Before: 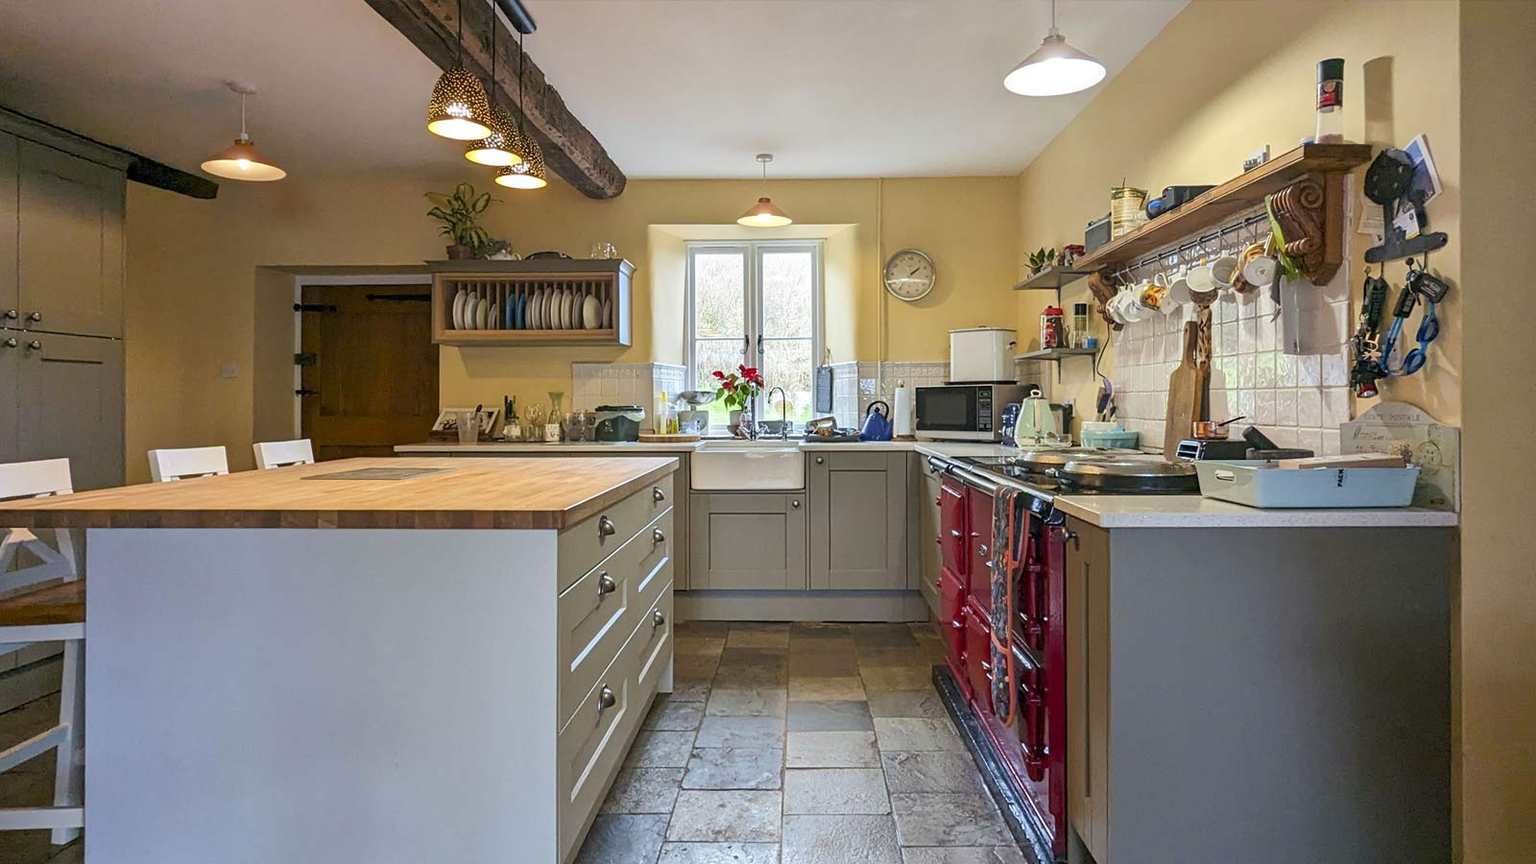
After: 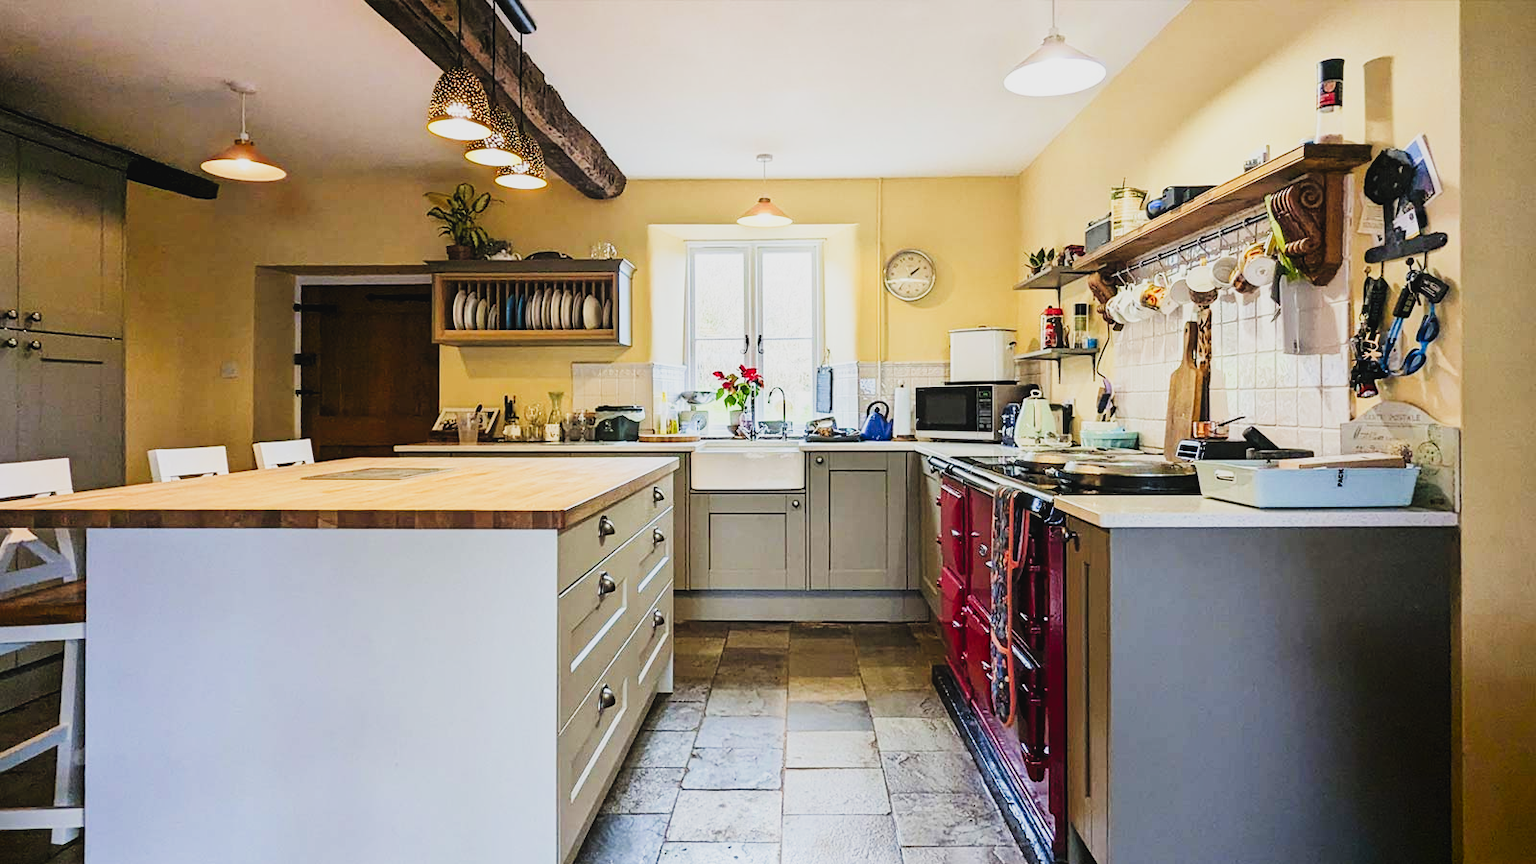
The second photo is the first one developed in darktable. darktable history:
shadows and highlights: shadows -70.44, highlights 34.49, soften with gaussian
tone curve: curves: ch0 [(0, 0.036) (0.037, 0.042) (0.184, 0.146) (0.438, 0.521) (0.54, 0.668) (0.698, 0.835) (0.856, 0.92) (1, 0.98)]; ch1 [(0, 0) (0.393, 0.415) (0.447, 0.448) (0.482, 0.459) (0.509, 0.496) (0.527, 0.525) (0.571, 0.602) (0.619, 0.671) (0.715, 0.729) (1, 1)]; ch2 [(0, 0) (0.369, 0.388) (0.449, 0.454) (0.499, 0.5) (0.521, 0.517) (0.53, 0.544) (0.561, 0.607) (0.674, 0.735) (1, 1)], preserve colors none
filmic rgb: black relative exposure -7.65 EV, white relative exposure 4.56 EV, hardness 3.61, contrast 1.05, color science v5 (2021), contrast in shadows safe, contrast in highlights safe
